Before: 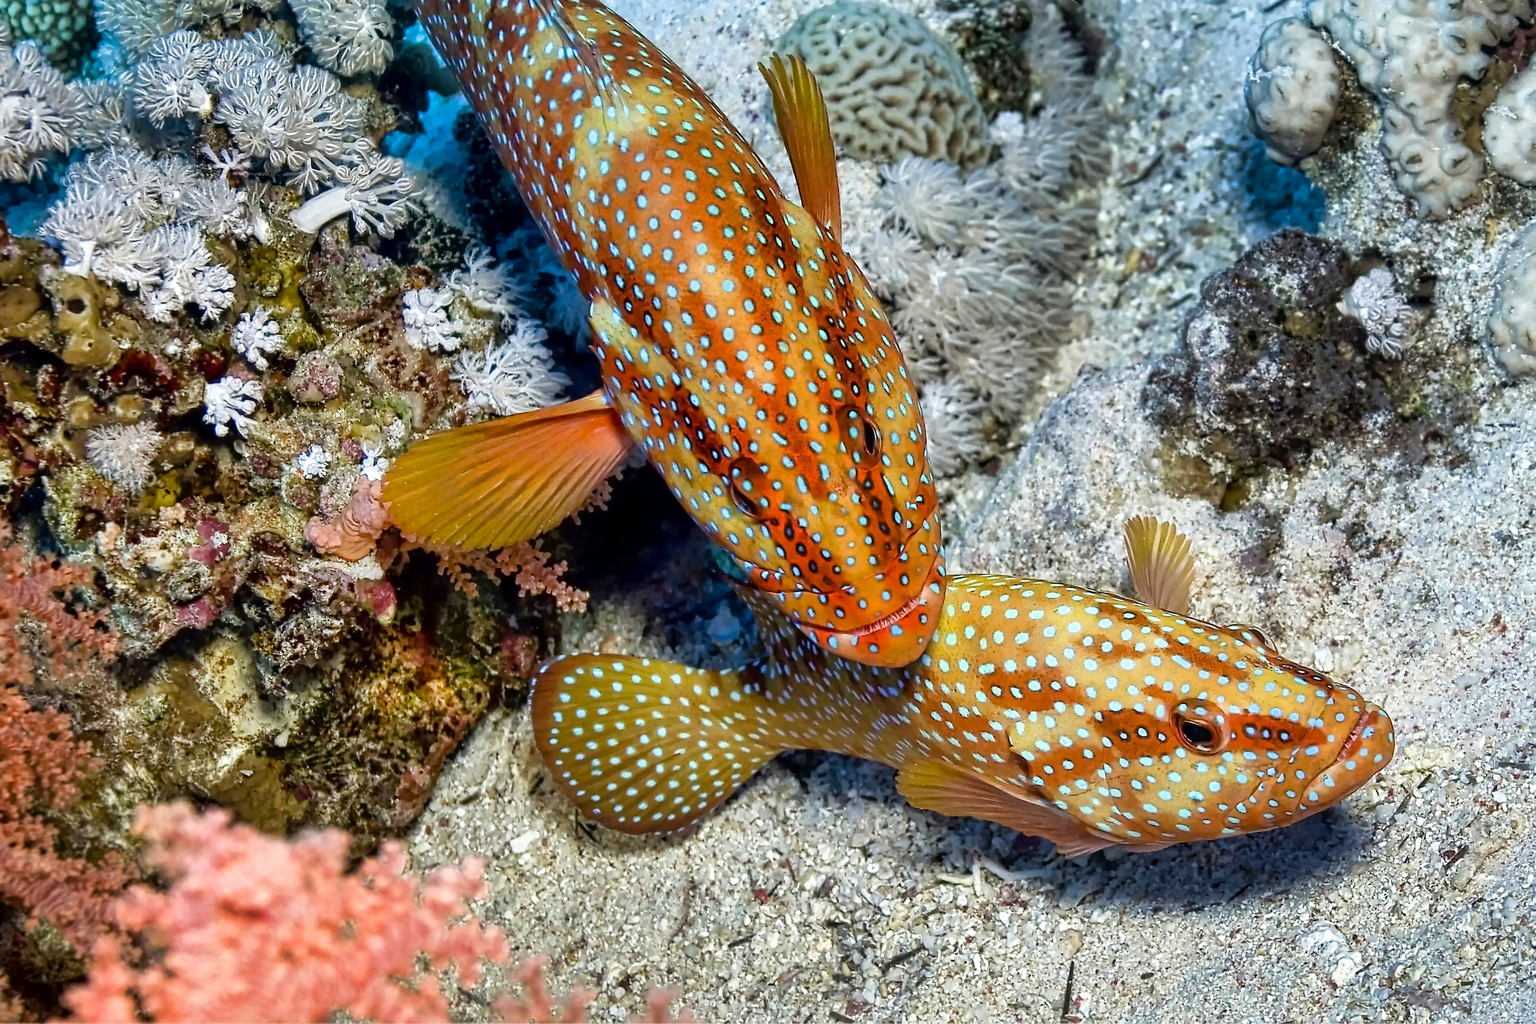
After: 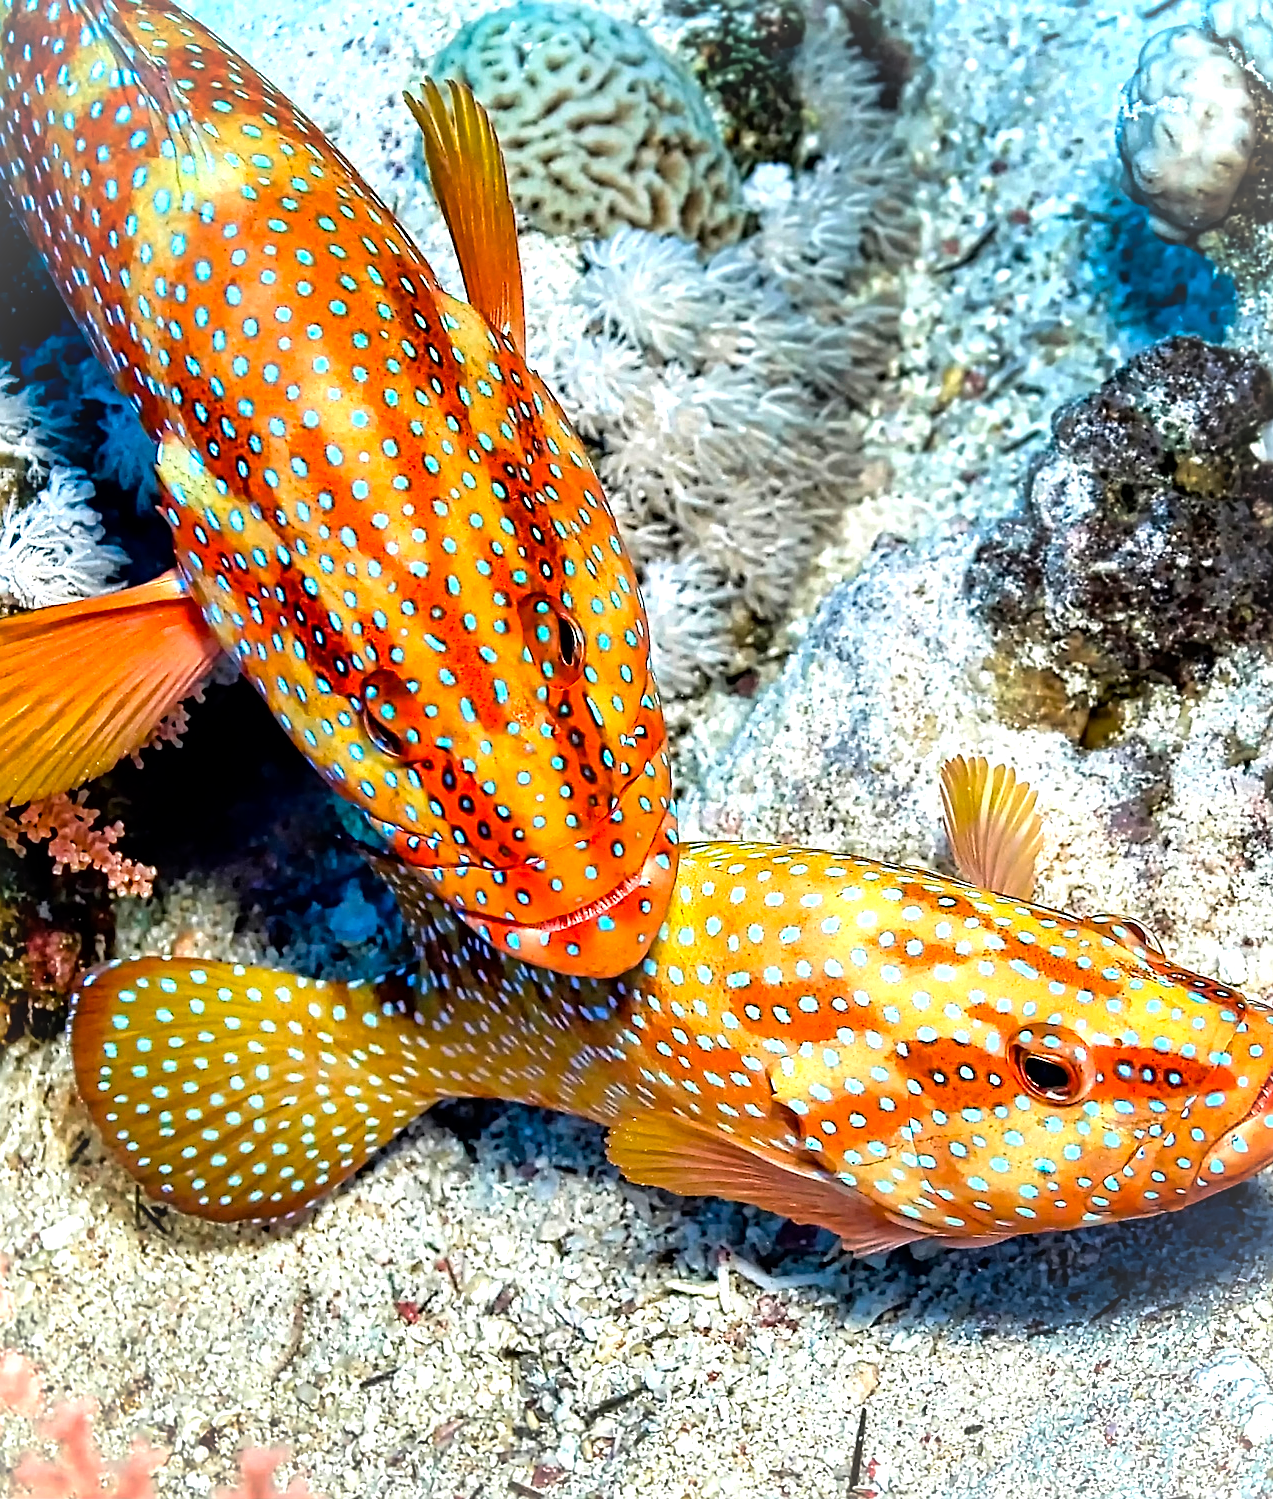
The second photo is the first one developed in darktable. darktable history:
crop: left 31.435%, top 0.017%, right 11.985%
vignetting: fall-off radius 94.54%, brightness 0.293, saturation -0.003, dithering 16-bit output
contrast brightness saturation: saturation 0.131
exposure: compensate exposure bias true, compensate highlight preservation false
sharpen: on, module defaults
tone equalizer: -8 EV -0.726 EV, -7 EV -0.708 EV, -6 EV -0.607 EV, -5 EV -0.398 EV, -3 EV 0.38 EV, -2 EV 0.6 EV, -1 EV 0.695 EV, +0 EV 0.743 EV
